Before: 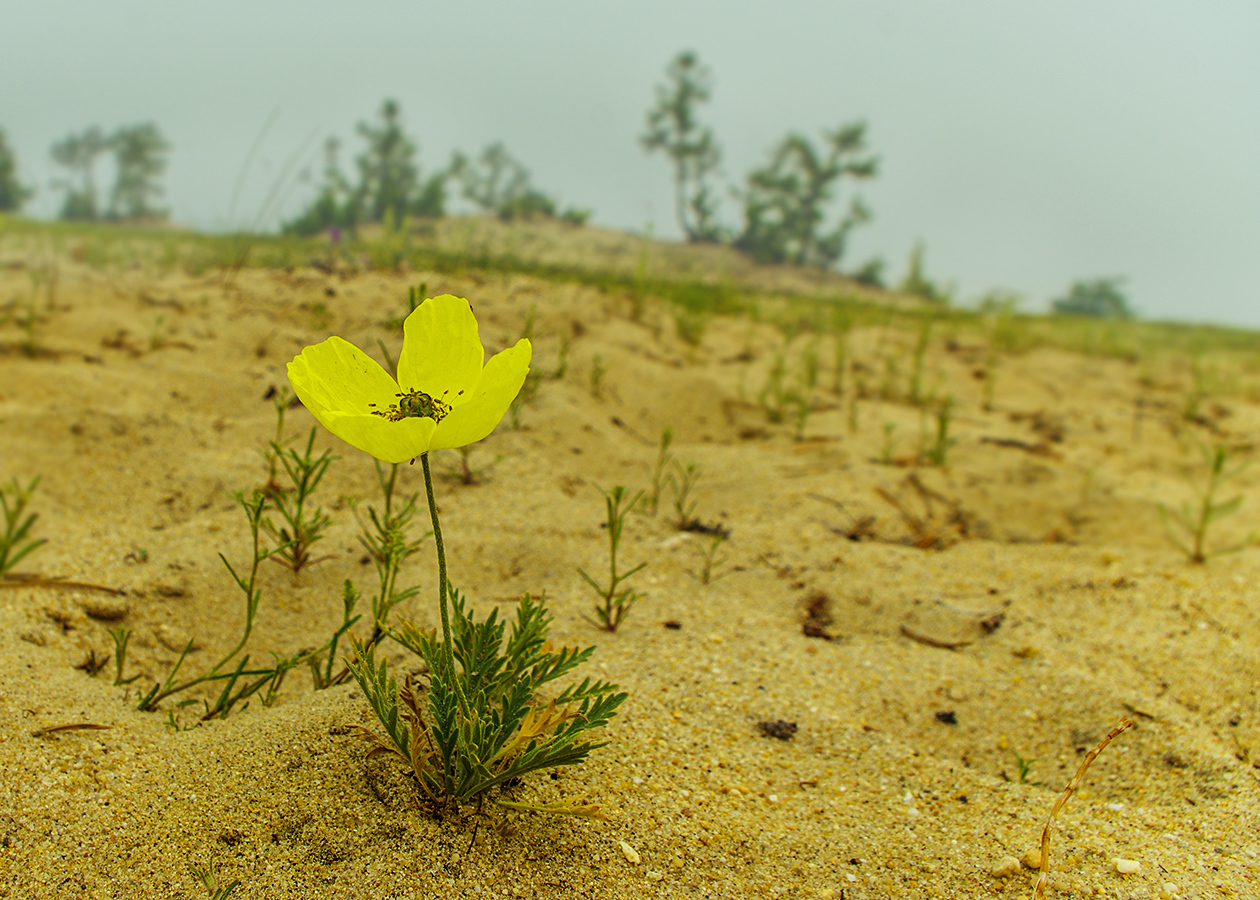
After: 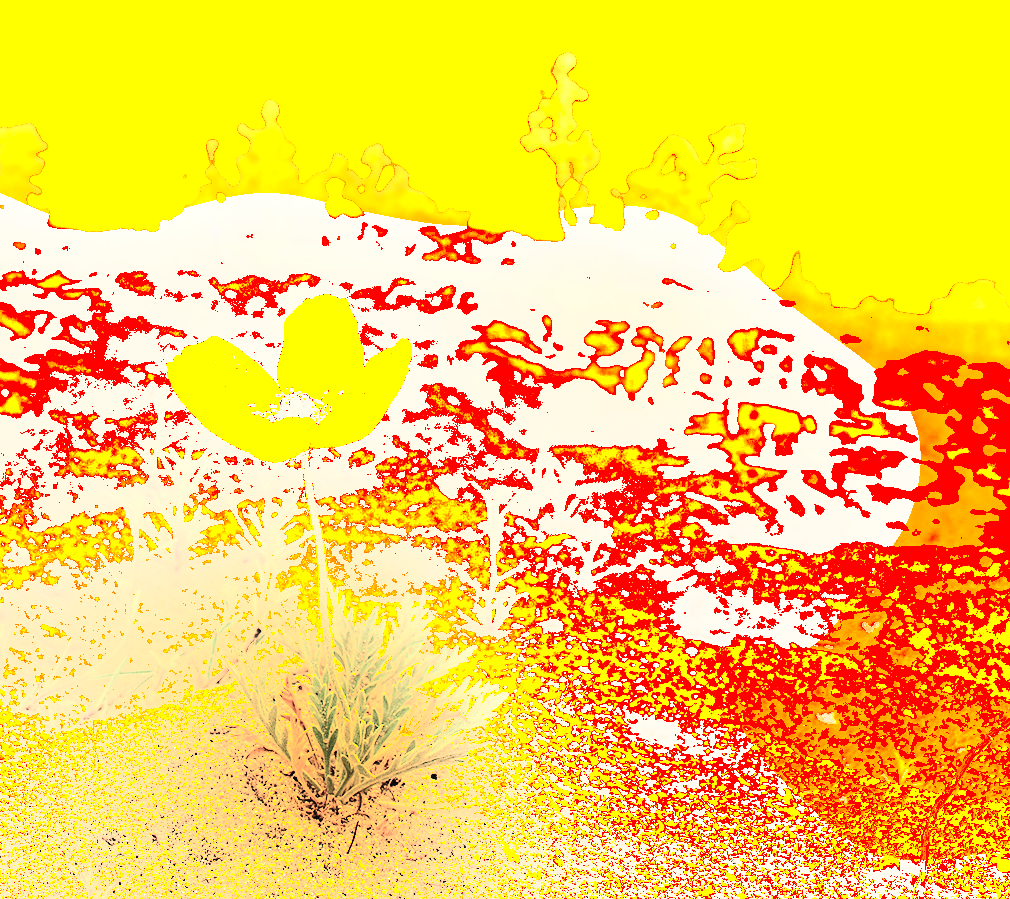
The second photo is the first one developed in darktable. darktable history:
crop and rotate: left 9.597%, right 10.195%
white balance: red 1.467, blue 0.684
exposure: exposure 1.15 EV, compensate highlight preservation false
shadows and highlights: shadows -21.3, highlights 100, soften with gaussian
